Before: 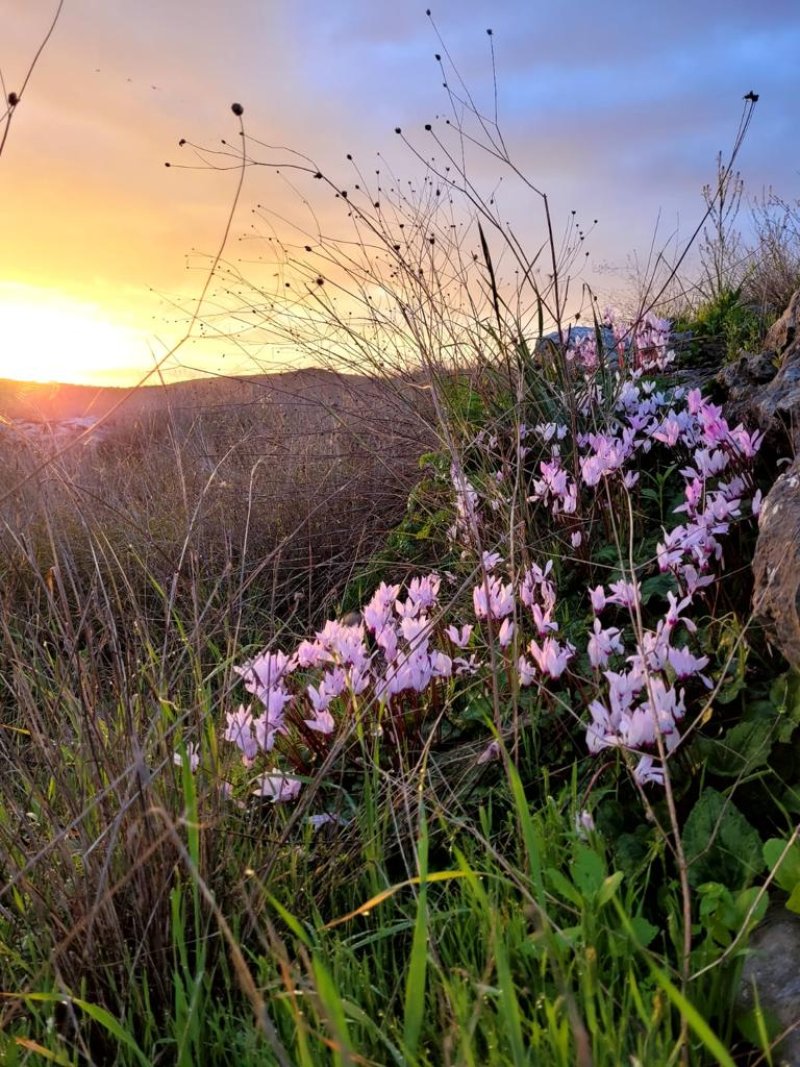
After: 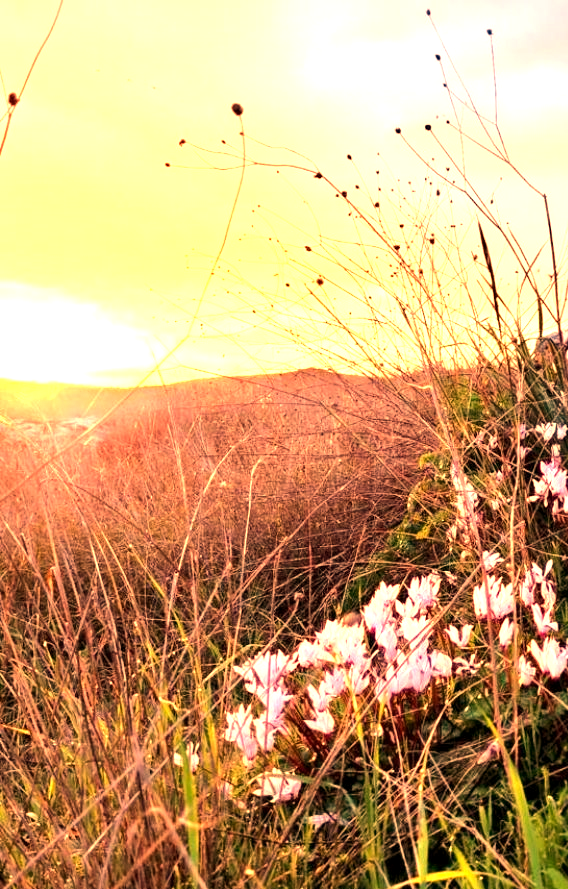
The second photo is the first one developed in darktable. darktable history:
crop: right 28.885%, bottom 16.626%
exposure: black level correction 0.001, exposure 1.116 EV, compensate highlight preservation false
white balance: red 1.467, blue 0.684
tone equalizer: -8 EV -0.417 EV, -7 EV -0.389 EV, -6 EV -0.333 EV, -5 EV -0.222 EV, -3 EV 0.222 EV, -2 EV 0.333 EV, -1 EV 0.389 EV, +0 EV 0.417 EV, edges refinement/feathering 500, mask exposure compensation -1.57 EV, preserve details no
